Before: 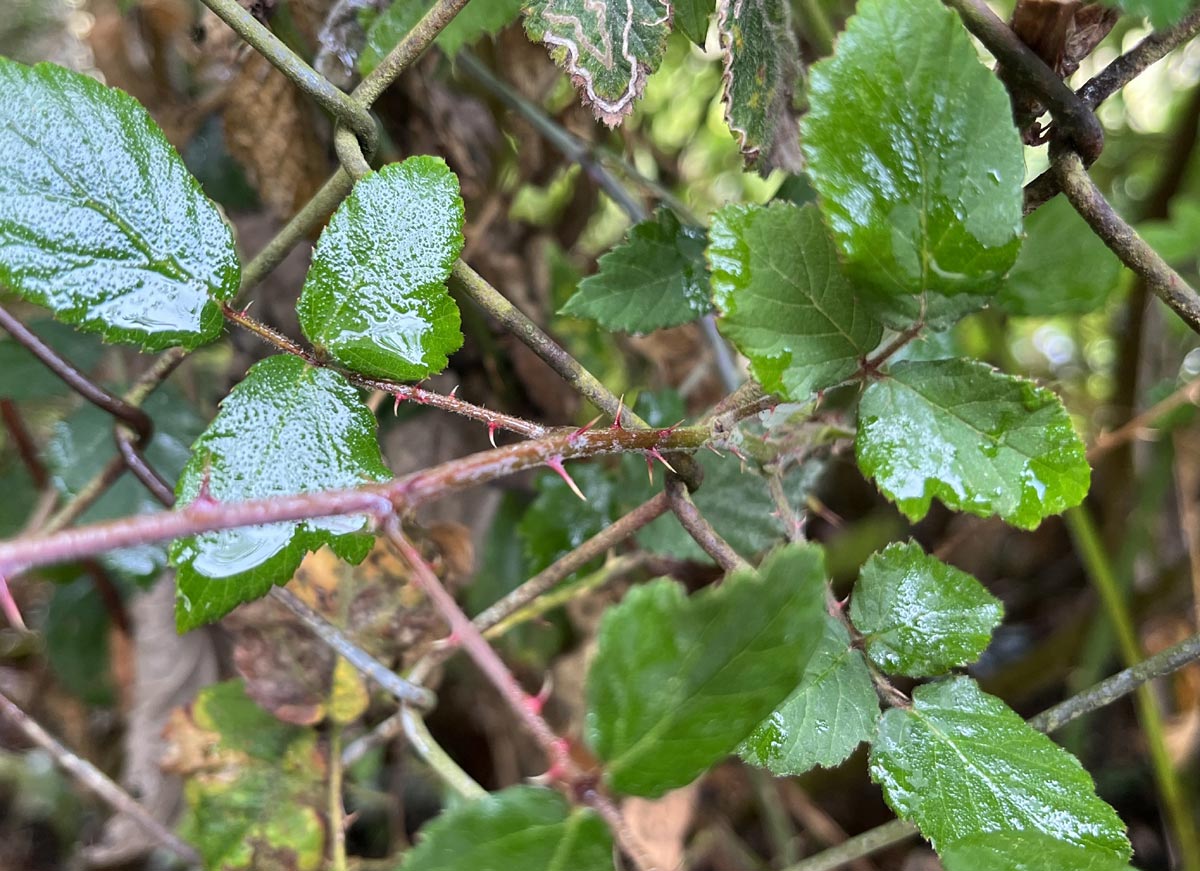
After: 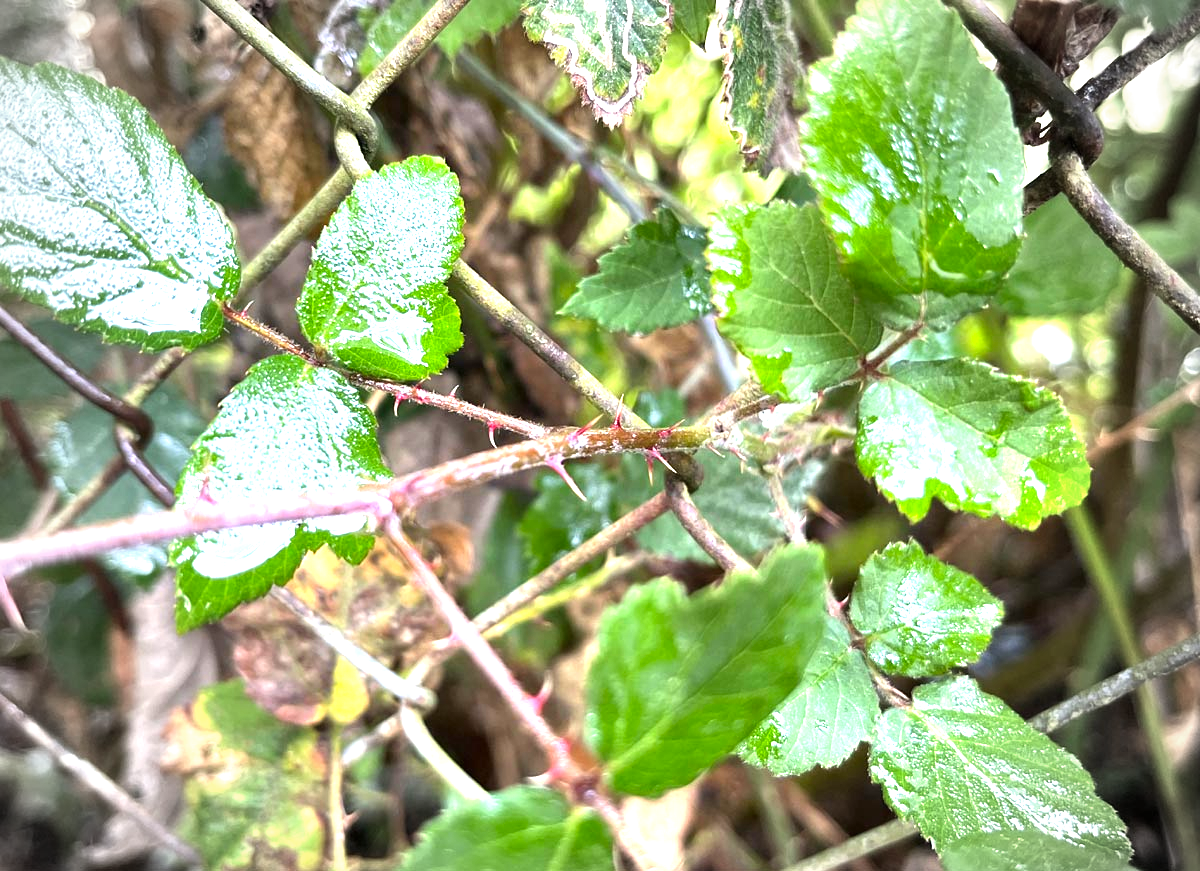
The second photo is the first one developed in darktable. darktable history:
color balance: contrast 8.5%, output saturation 105%
exposure: black level correction 0, exposure 1.2 EV, compensate exposure bias true, compensate highlight preservation false
vignetting: fall-off start 67.15%, brightness -0.442, saturation -0.691, width/height ratio 1.011, unbound false
